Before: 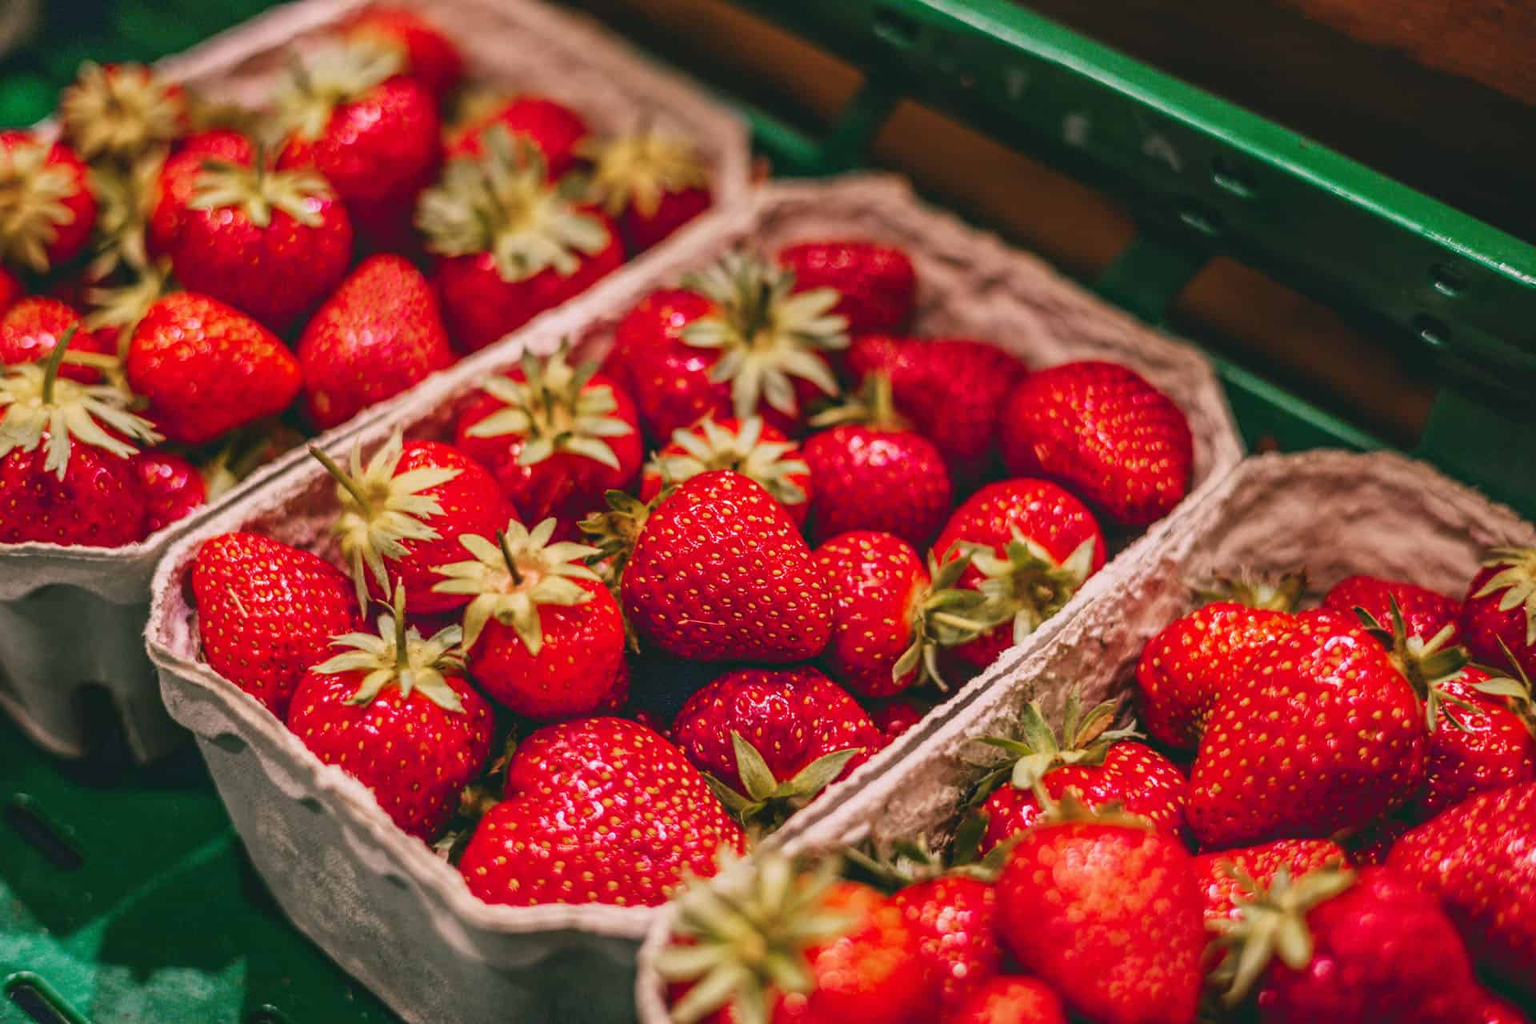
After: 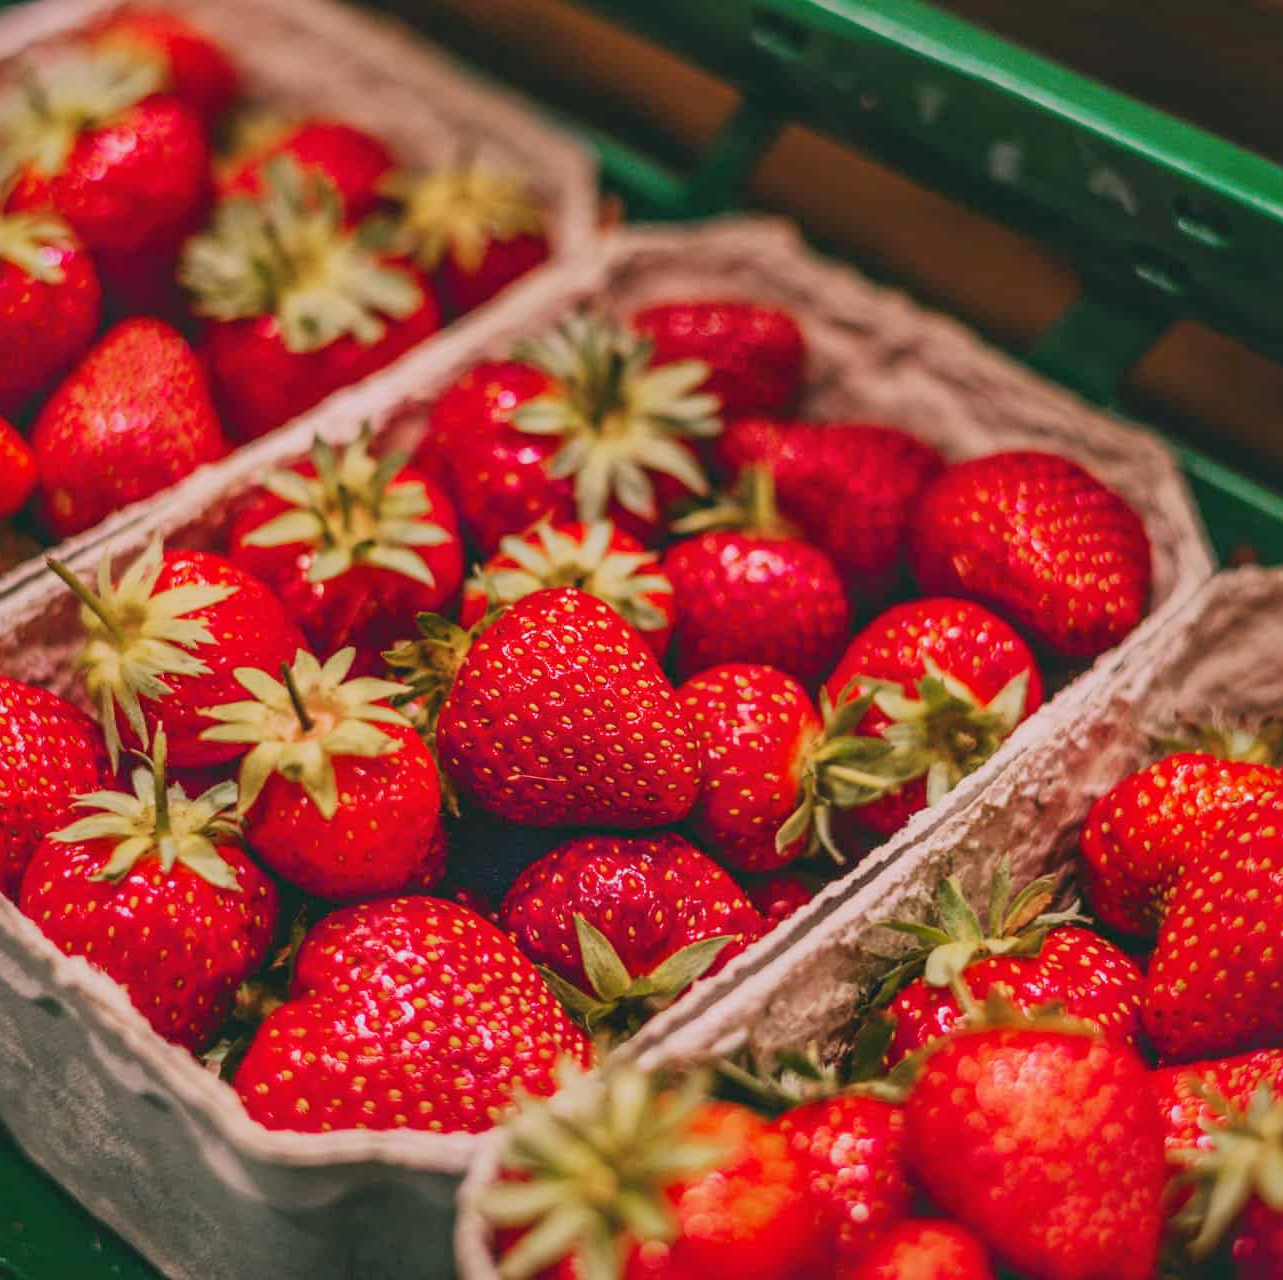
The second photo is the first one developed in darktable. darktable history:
shadows and highlights: shadows 40, highlights -60
crop and rotate: left 17.732%, right 15.423%
